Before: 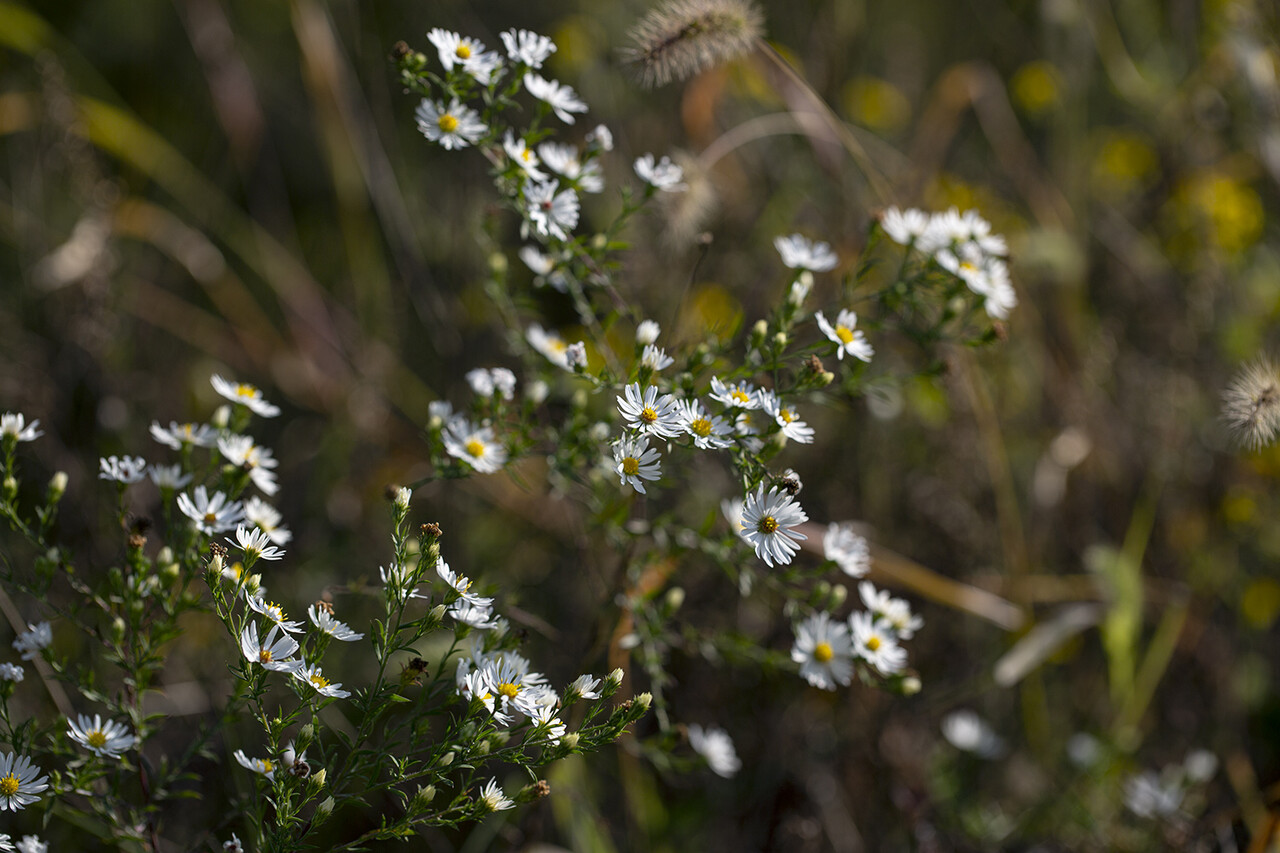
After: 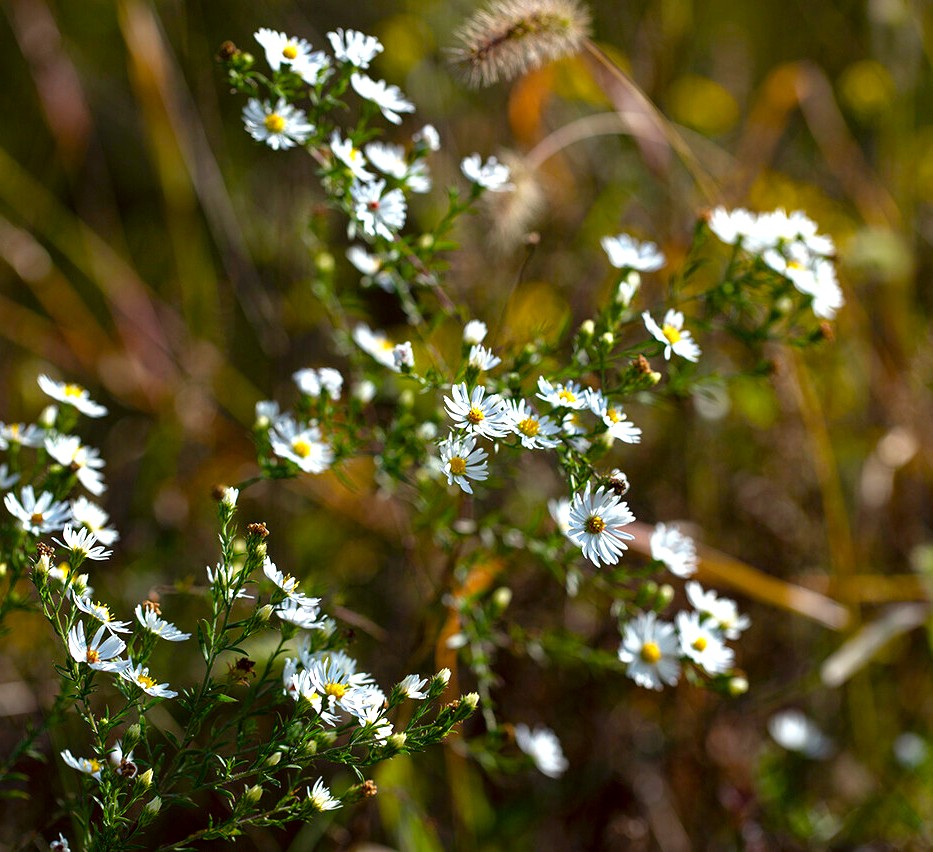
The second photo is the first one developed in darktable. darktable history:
color correction: highlights a* -5.09, highlights b* -3.54, shadows a* 4.23, shadows b* 4.23
color balance rgb: perceptual saturation grading › global saturation 0.067%, perceptual saturation grading › highlights -17.761%, perceptual saturation grading › mid-tones 33.032%, perceptual saturation grading › shadows 50.461%, perceptual brilliance grading › global brilliance 25.416%
crop: left 13.582%, right 13.51%
color zones: curves: ch0 [(0.25, 0.5) (0.428, 0.473) (0.75, 0.5)]; ch1 [(0.243, 0.479) (0.398, 0.452) (0.75, 0.5)], mix -94.85%
